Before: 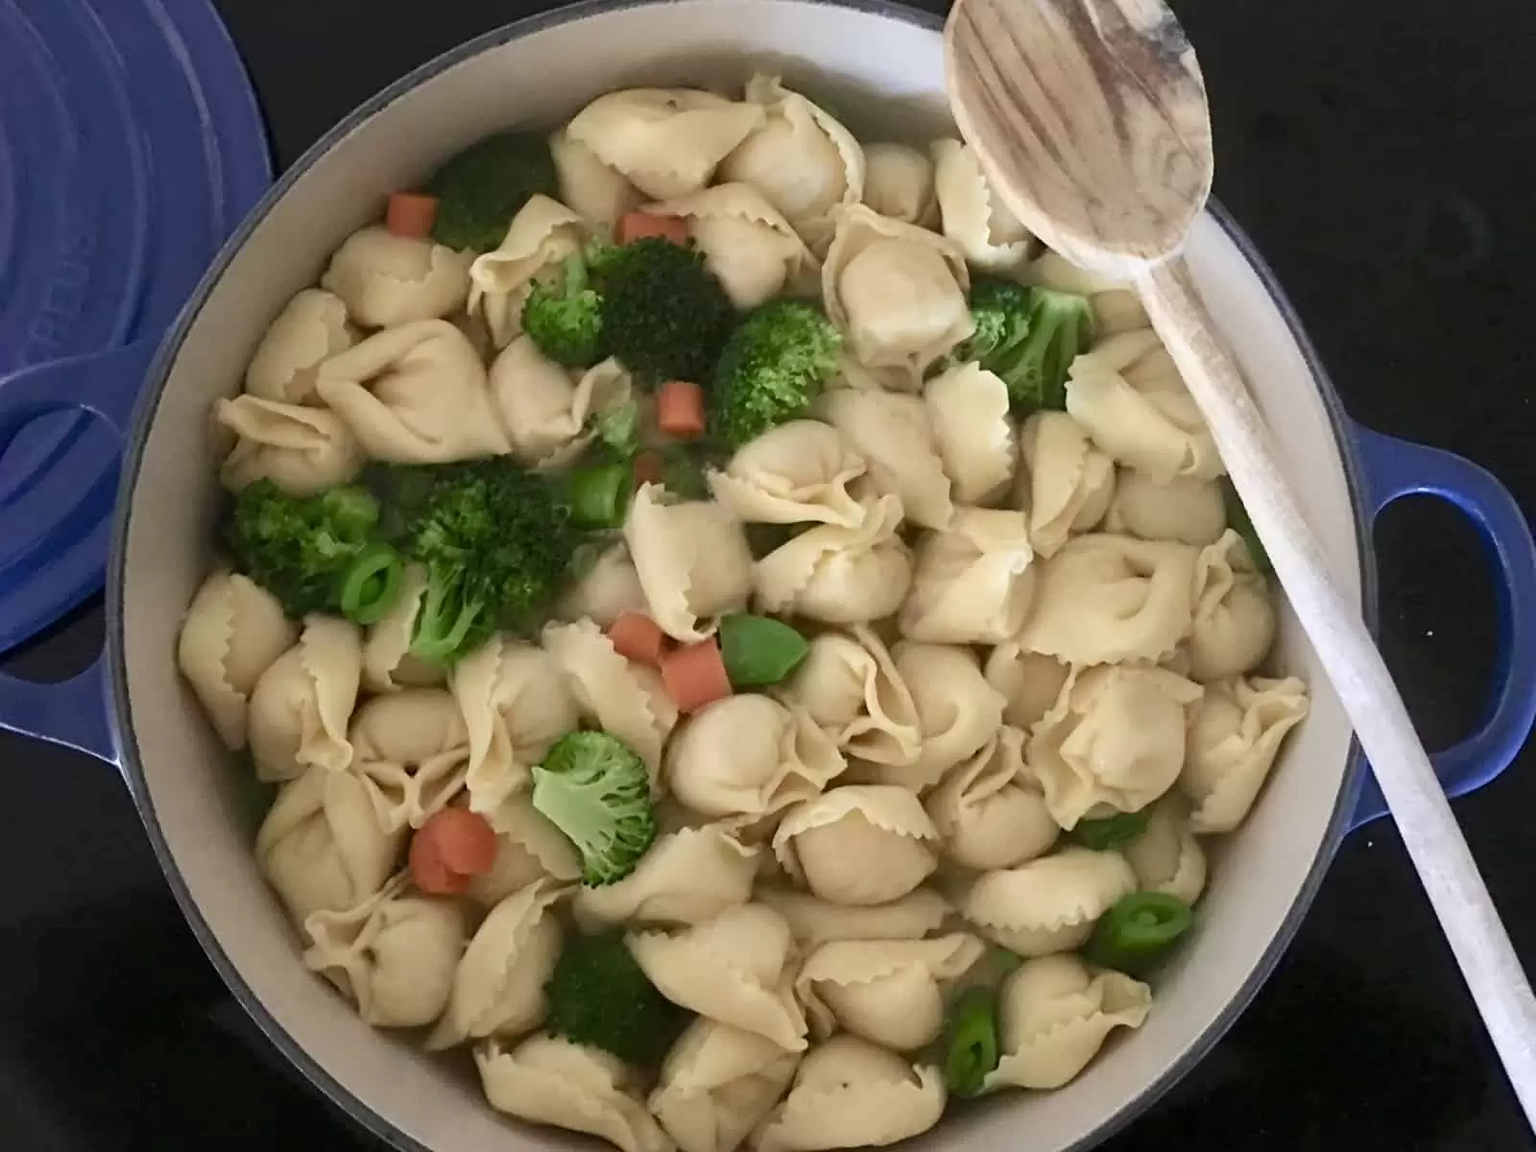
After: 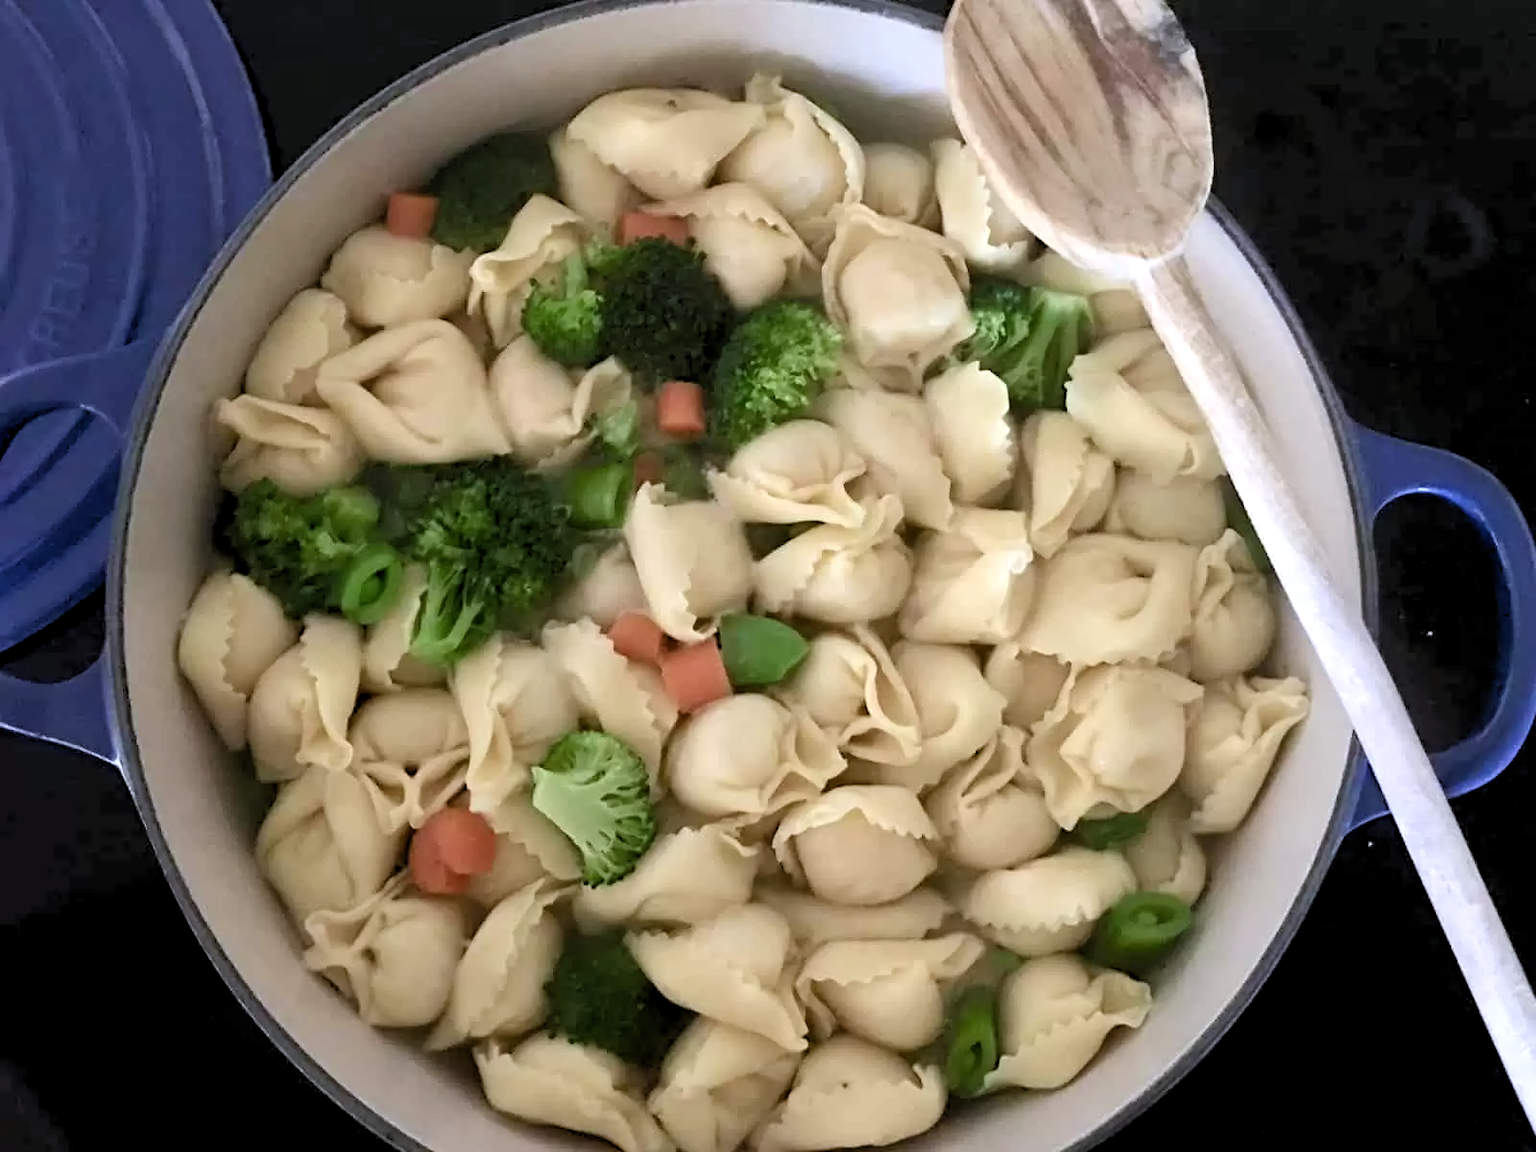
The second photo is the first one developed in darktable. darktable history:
white balance: red 0.984, blue 1.059
rgb levels: levels [[0.01, 0.419, 0.839], [0, 0.5, 1], [0, 0.5, 1]]
